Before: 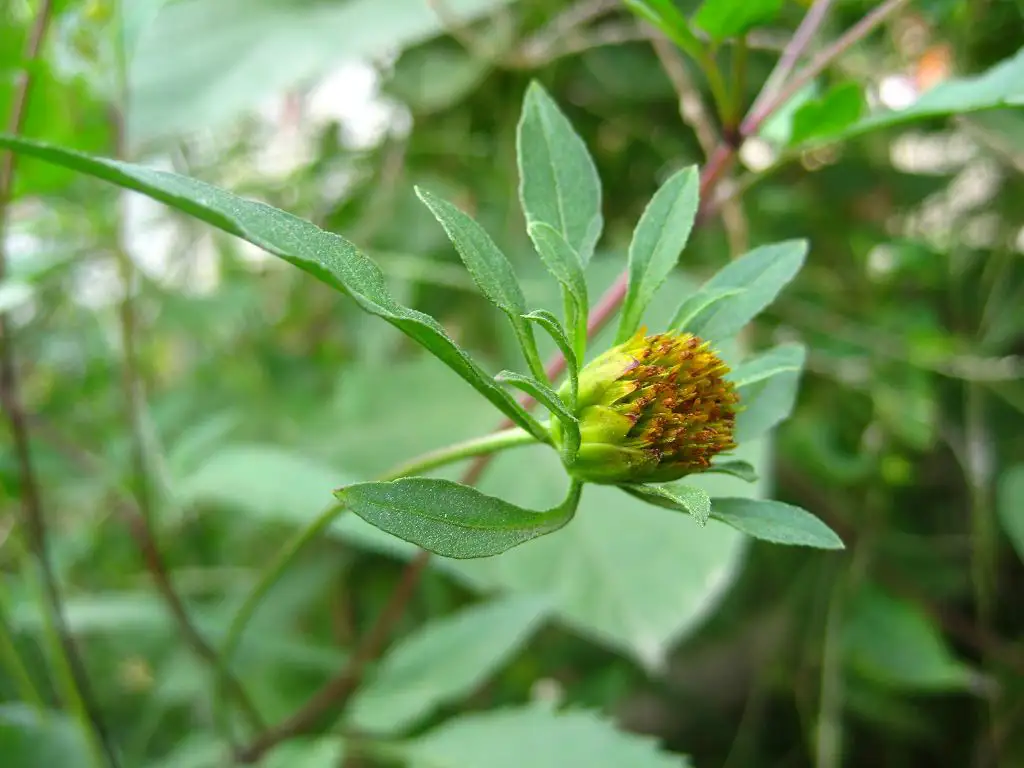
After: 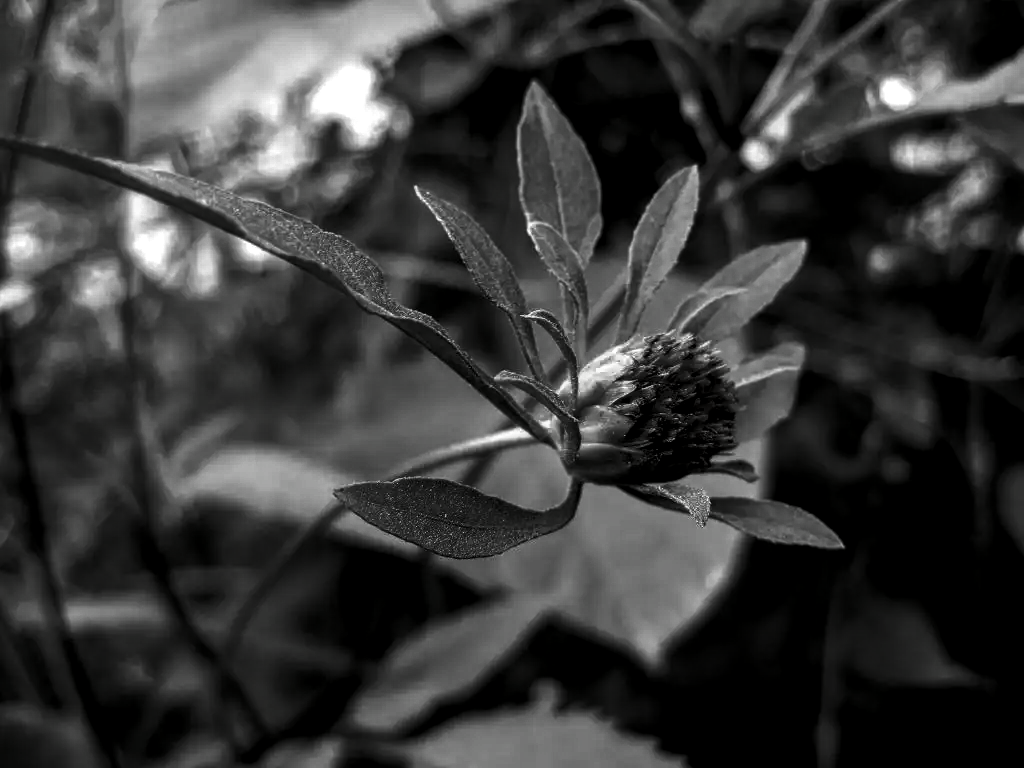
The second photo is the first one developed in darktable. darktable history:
local contrast: detail 139%
contrast brightness saturation: contrast 0.016, brightness -0.982, saturation -0.99
